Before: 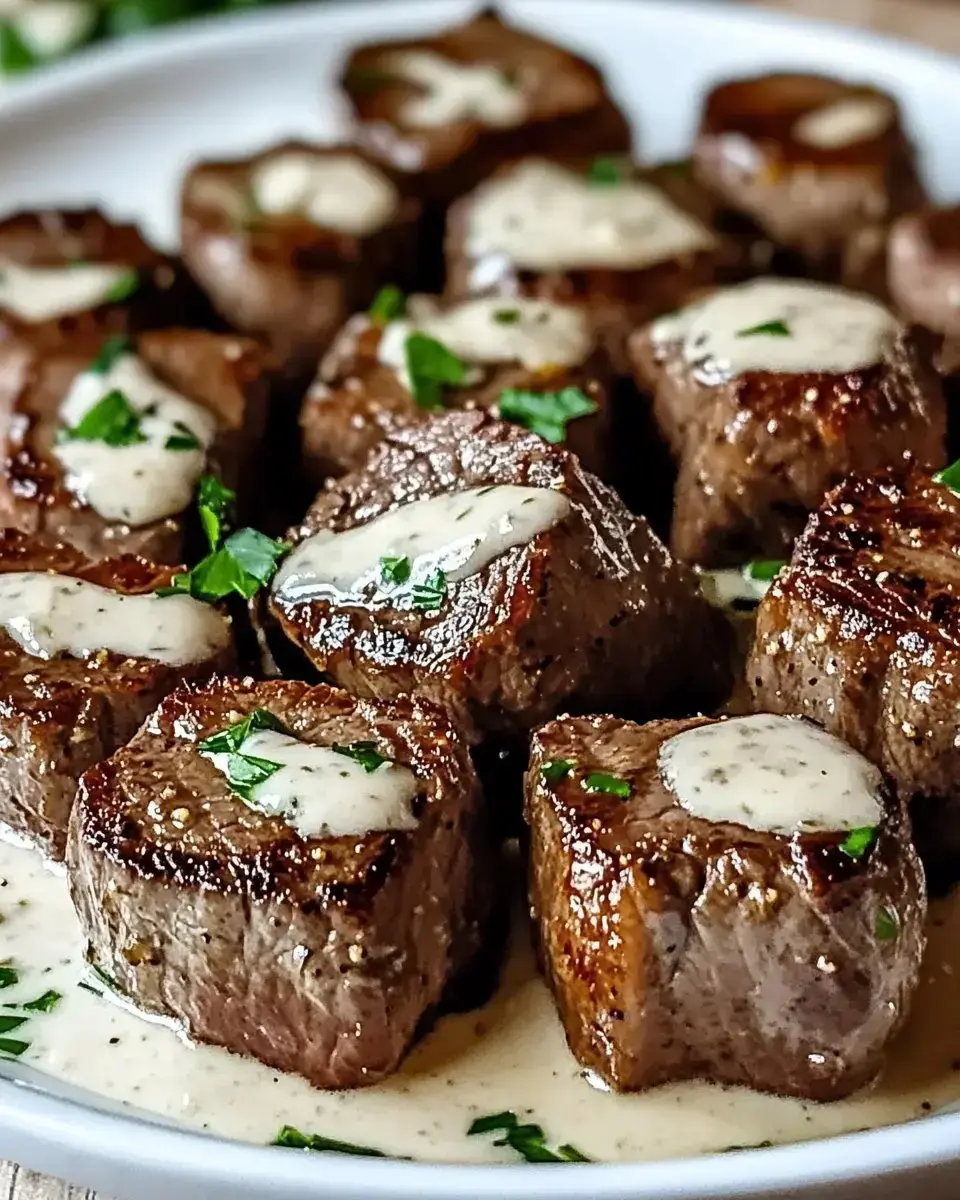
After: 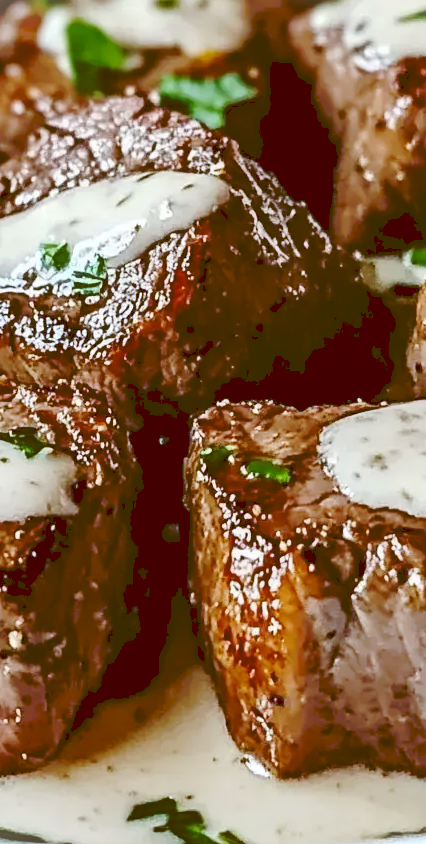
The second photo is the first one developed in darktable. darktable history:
tone curve: curves: ch0 [(0, 0) (0.003, 0.177) (0.011, 0.177) (0.025, 0.176) (0.044, 0.178) (0.069, 0.186) (0.1, 0.194) (0.136, 0.203) (0.177, 0.223) (0.224, 0.255) (0.277, 0.305) (0.335, 0.383) (0.399, 0.467) (0.468, 0.546) (0.543, 0.616) (0.623, 0.694) (0.709, 0.764) (0.801, 0.834) (0.898, 0.901) (1, 1)], preserve colors none
color balance: lift [1, 1.015, 1.004, 0.985], gamma [1, 0.958, 0.971, 1.042], gain [1, 0.956, 0.977, 1.044]
crop: left 35.432%, top 26.233%, right 20.145%, bottom 3.432%
vignetting: fall-off start 100%, brightness 0.3, saturation 0
